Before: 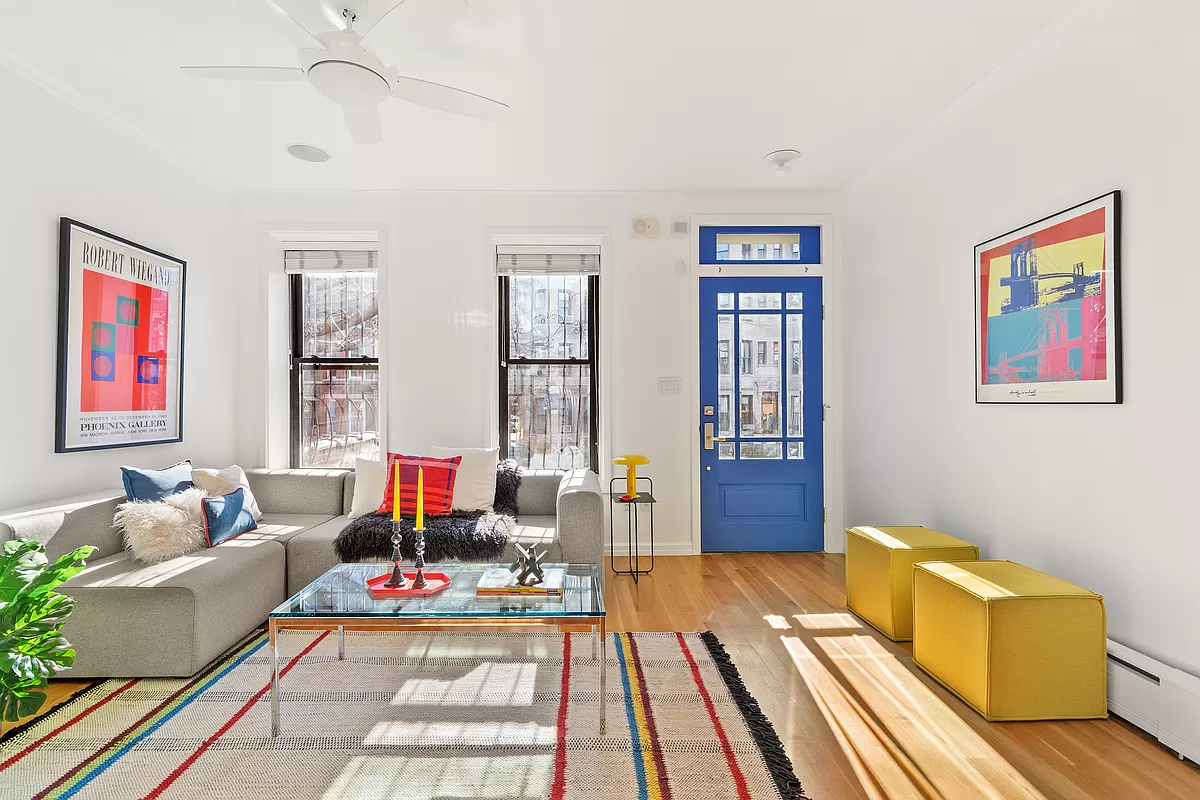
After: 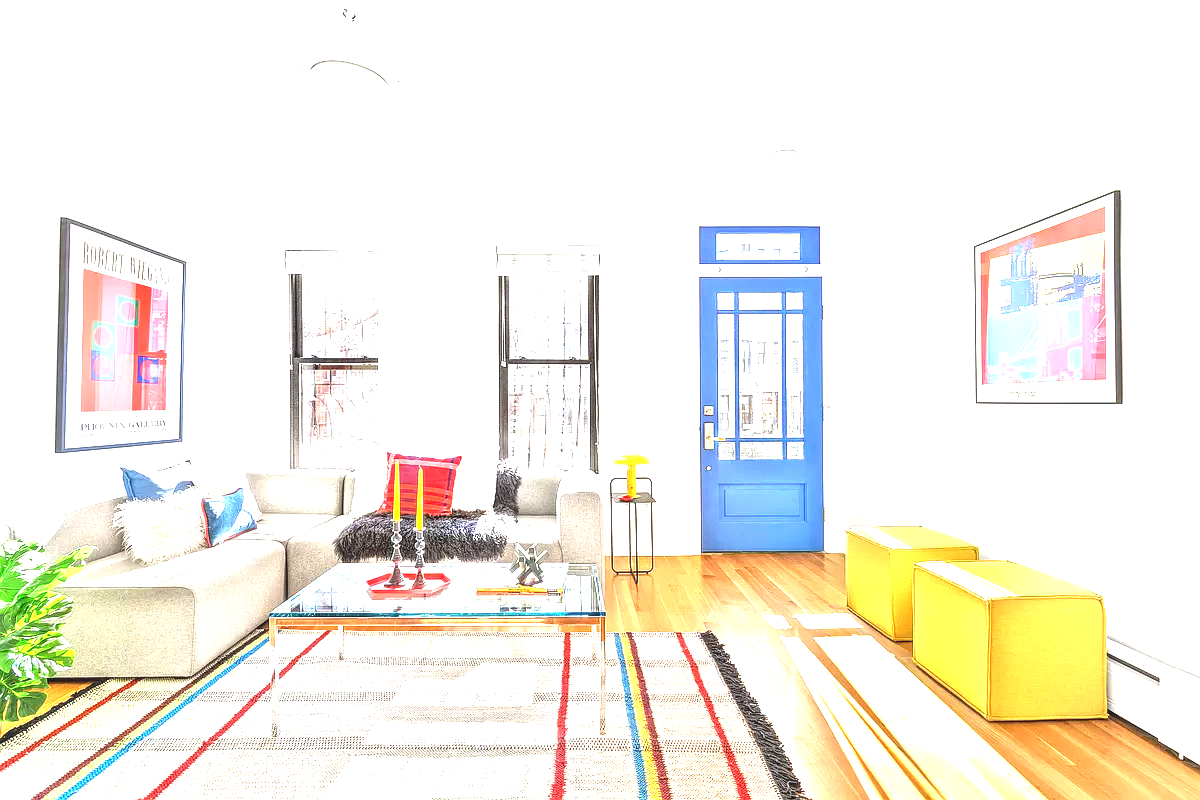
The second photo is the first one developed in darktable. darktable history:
exposure: black level correction 0, exposure 1.874 EV, compensate highlight preservation false
local contrast: on, module defaults
color zones: curves: ch0 [(0.068, 0.464) (0.25, 0.5) (0.48, 0.508) (0.75, 0.536) (0.886, 0.476) (0.967, 0.456)]; ch1 [(0.066, 0.456) (0.25, 0.5) (0.616, 0.508) (0.746, 0.56) (0.934, 0.444)]
